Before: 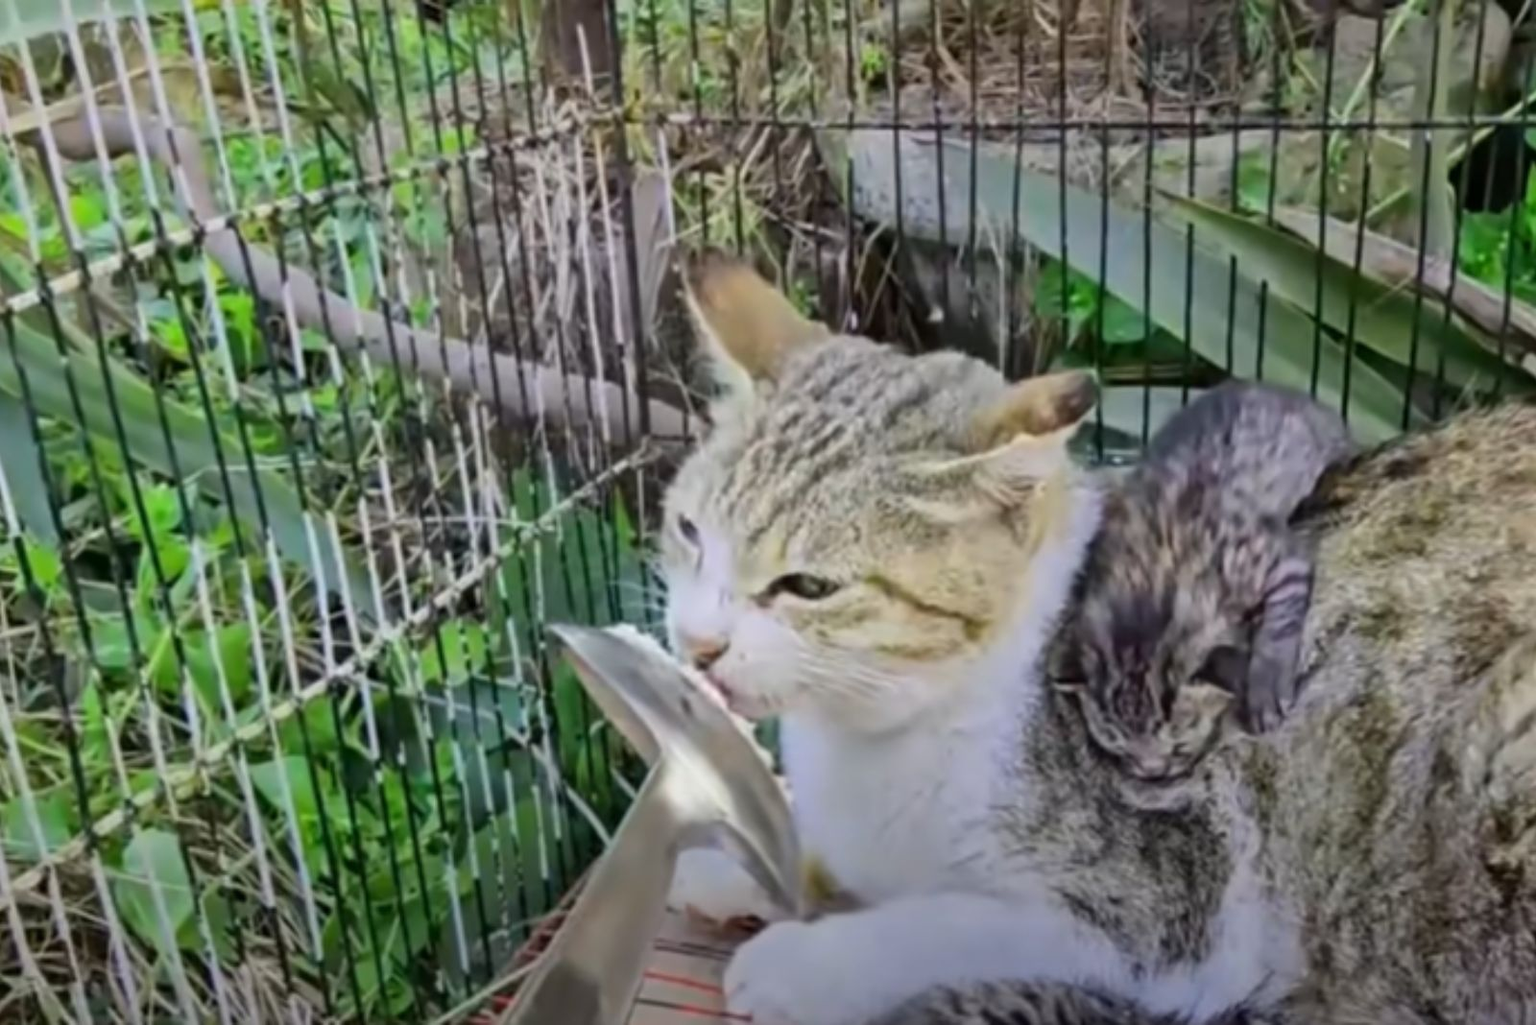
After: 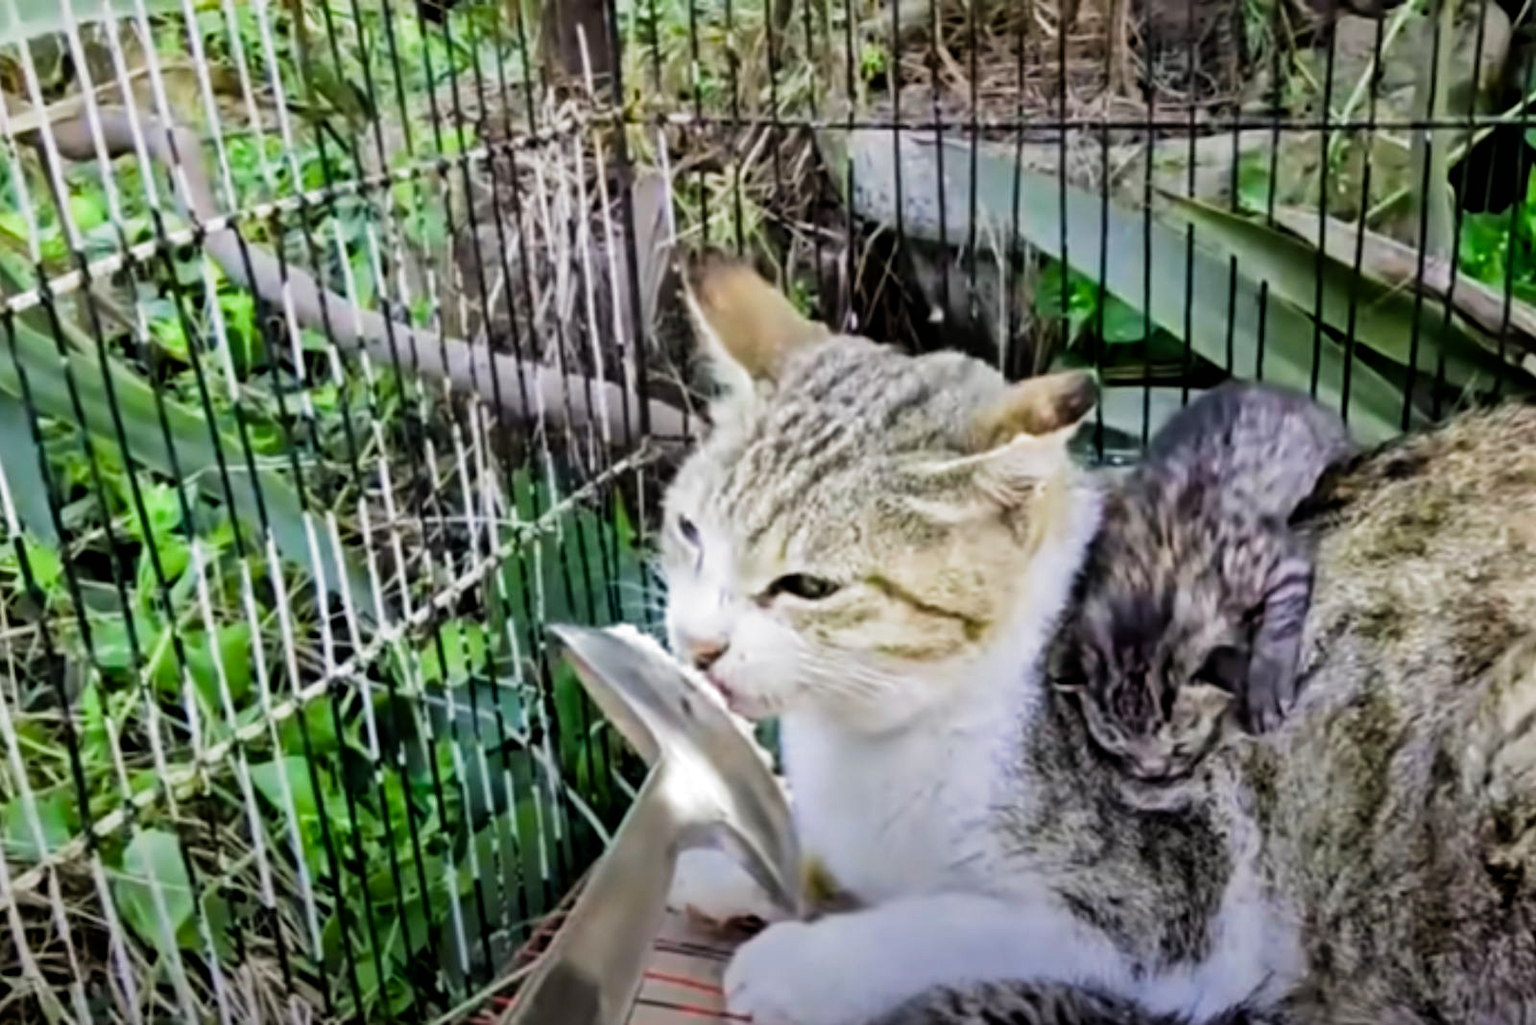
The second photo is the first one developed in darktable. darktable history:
filmic rgb: black relative exposure -8.2 EV, white relative exposure 2.2 EV, threshold 3 EV, hardness 7.11, latitude 75%, contrast 1.325, highlights saturation mix -2%, shadows ↔ highlights balance 30%, preserve chrominance RGB euclidean norm, color science v5 (2021), contrast in shadows safe, contrast in highlights safe, enable highlight reconstruction true
color balance rgb "[modern colors]": linear chroma grading › shadows 32%, linear chroma grading › global chroma -2%, linear chroma grading › mid-tones 4%, perceptual saturation grading › global saturation -2%, perceptual saturation grading › highlights -8%, perceptual saturation grading › mid-tones 8%, perceptual saturation grading › shadows 4%, perceptual brilliance grading › highlights 8%, perceptual brilliance grading › mid-tones 4%, perceptual brilliance grading › shadows 2%, global vibrance 16%, saturation formula JzAzBz (2021)
